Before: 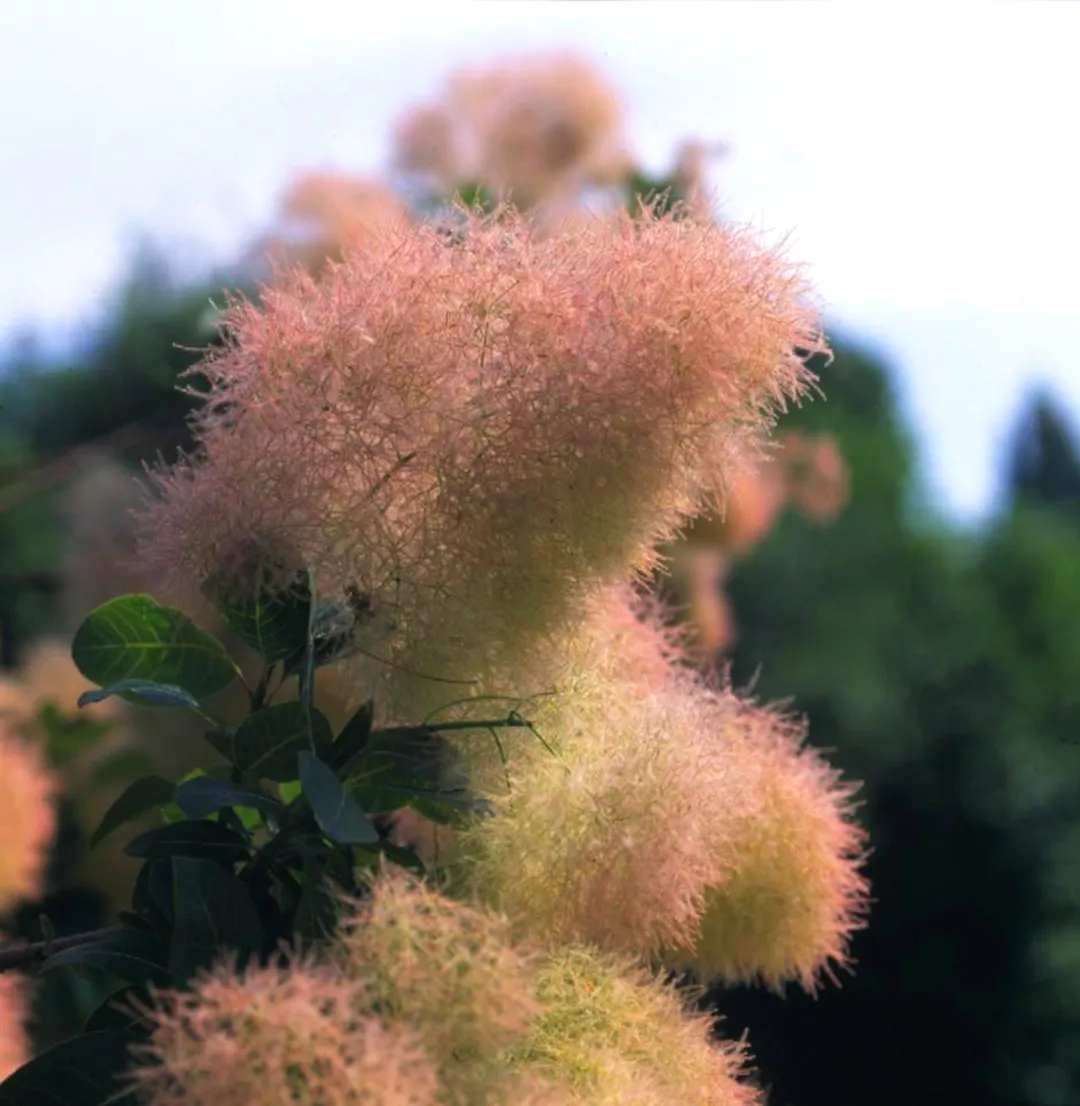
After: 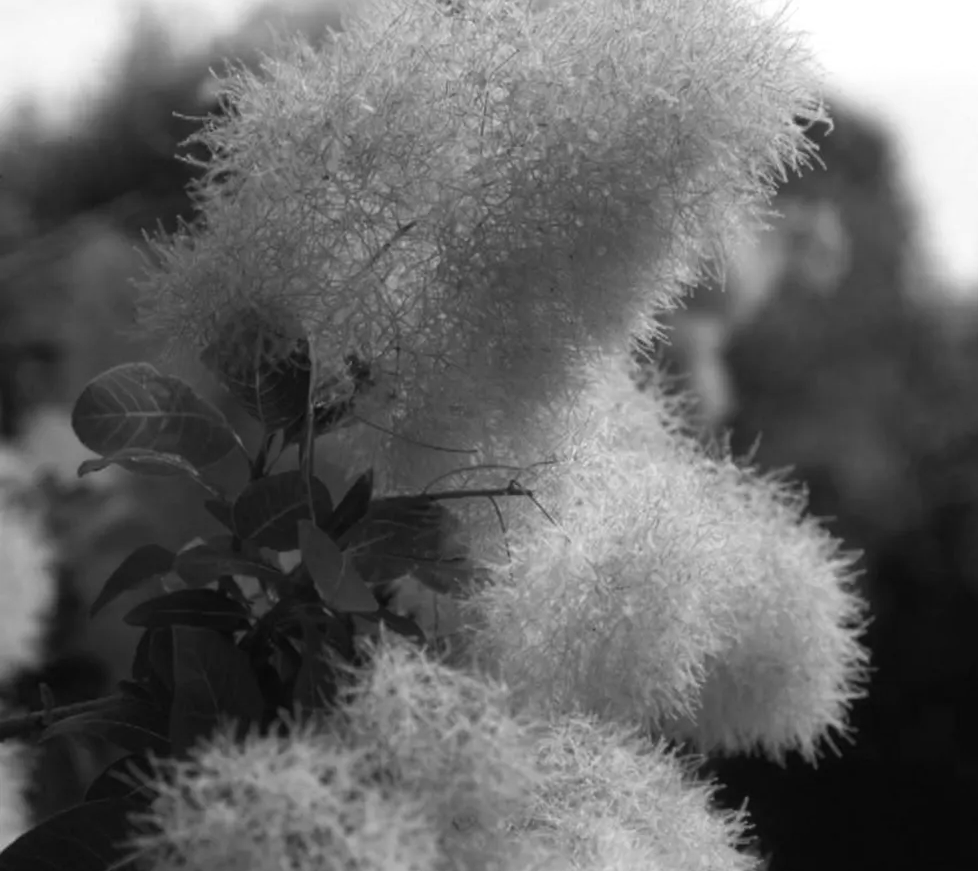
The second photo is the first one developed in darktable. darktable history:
monochrome: on, module defaults
exposure: compensate highlight preservation false
crop: top 20.916%, right 9.437%, bottom 0.316%
